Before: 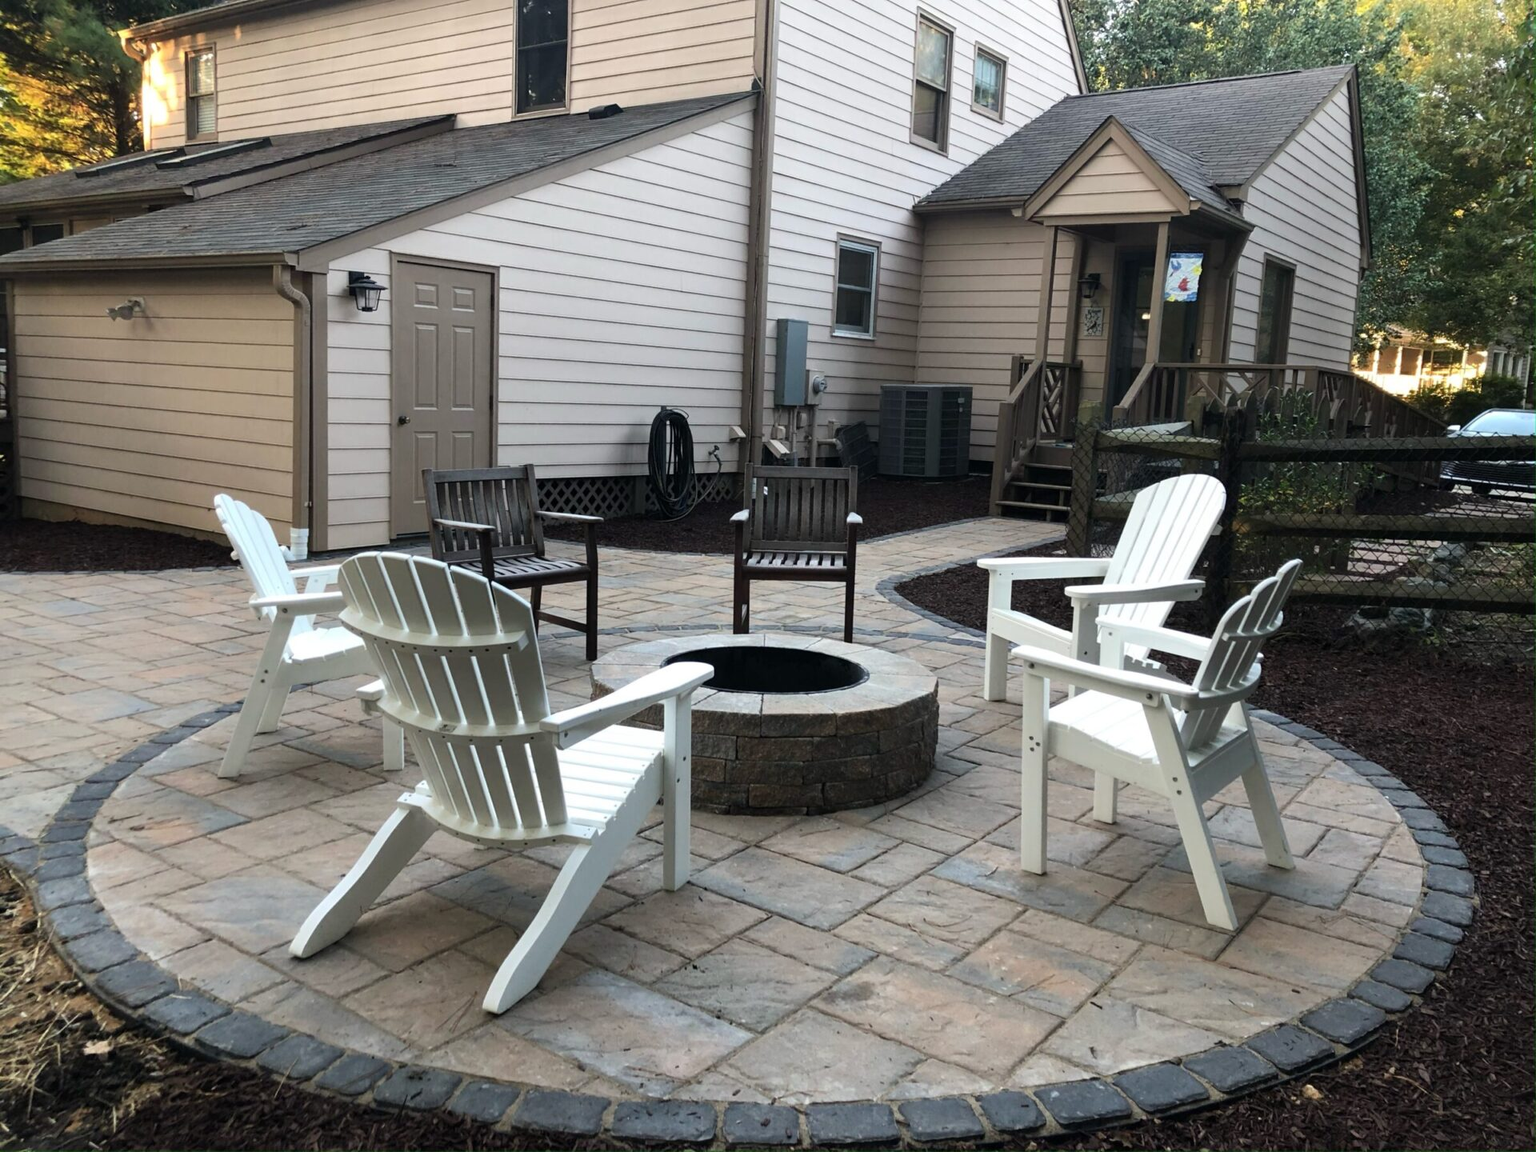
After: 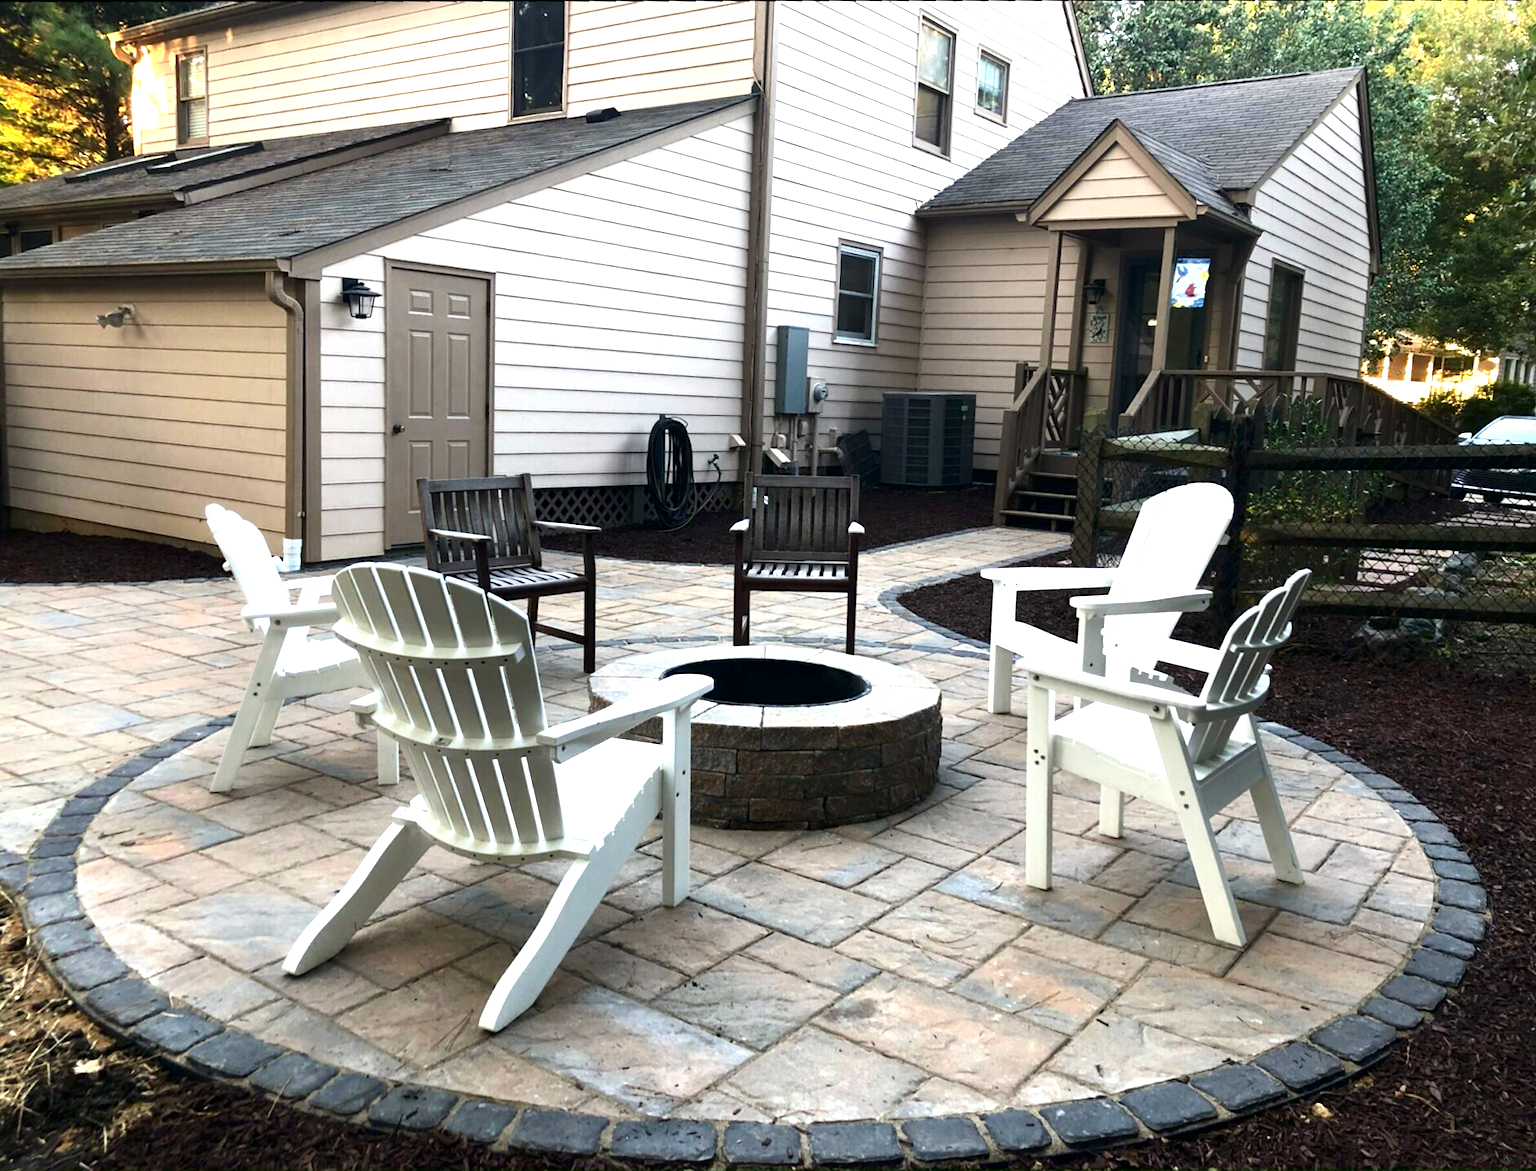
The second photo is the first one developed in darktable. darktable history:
contrast brightness saturation: contrast 0.07, brightness -0.14, saturation 0.11
rotate and perspective: rotation -1.75°, automatic cropping off
crop and rotate: angle -1.69°
exposure: black level correction 0.001, exposure 0.955 EV, compensate exposure bias true, compensate highlight preservation false
